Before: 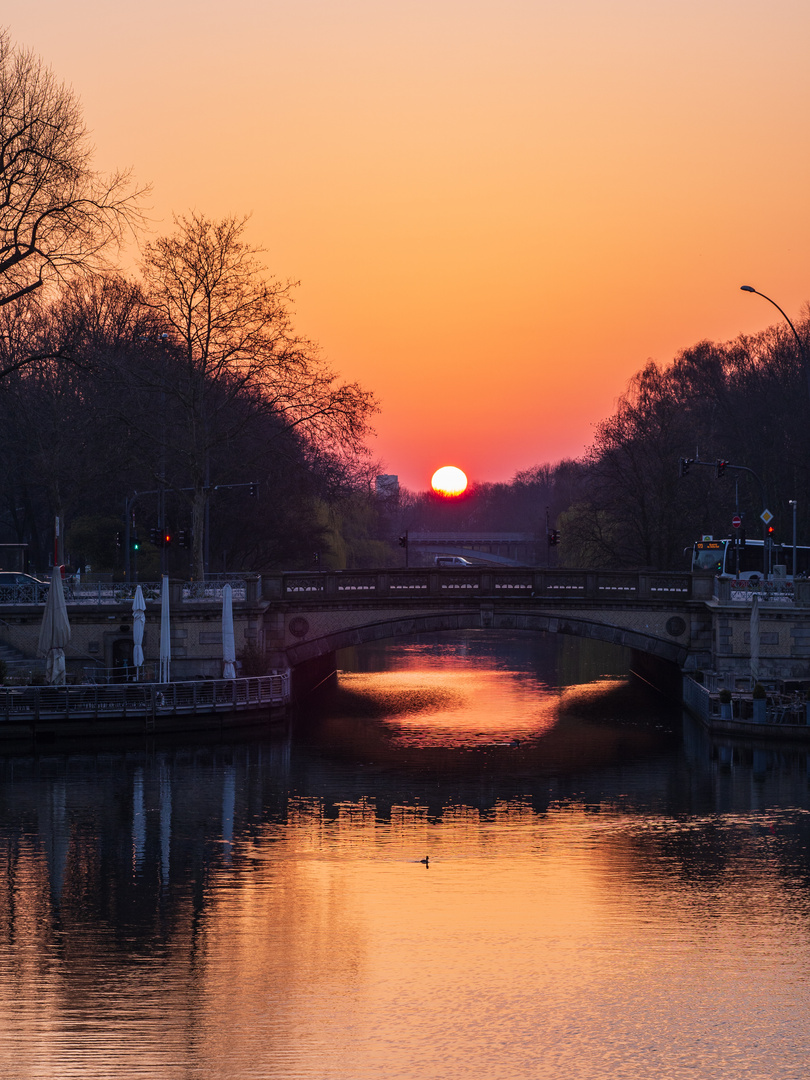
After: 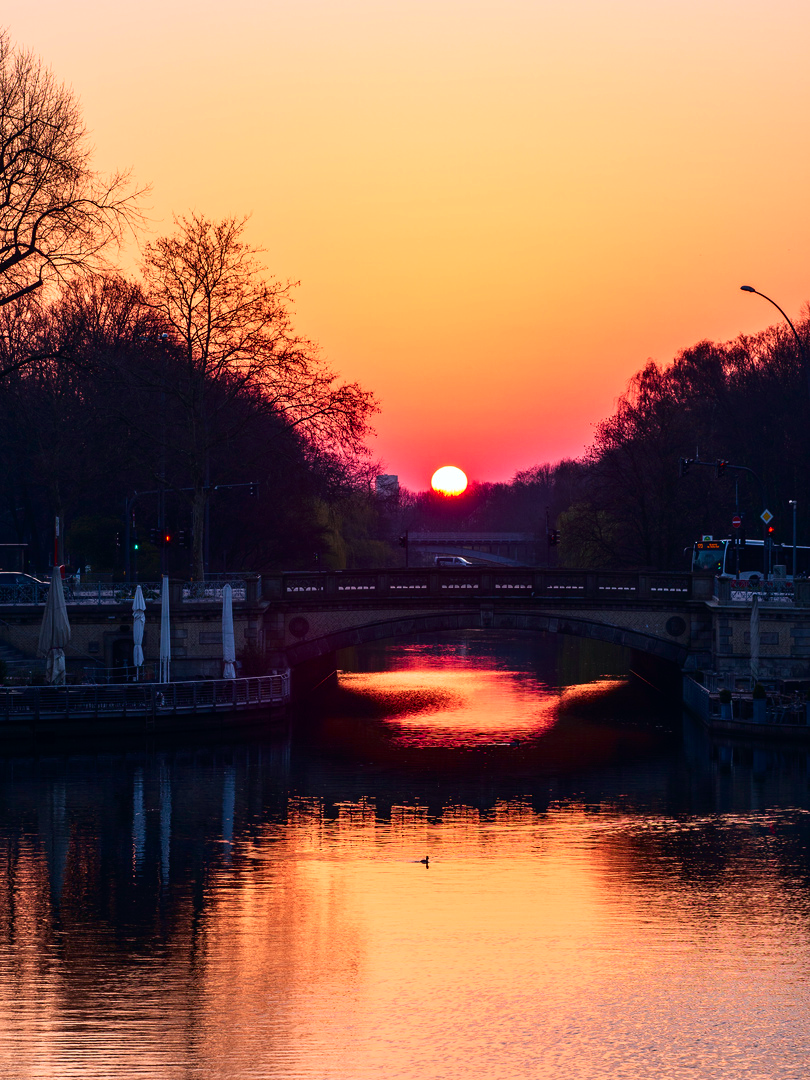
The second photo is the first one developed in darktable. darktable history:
tone curve: curves: ch0 [(0, 0) (0.139, 0.067) (0.319, 0.269) (0.498, 0.505) (0.725, 0.824) (0.864, 0.945) (0.985, 1)]; ch1 [(0, 0) (0.291, 0.197) (0.456, 0.426) (0.495, 0.488) (0.557, 0.578) (0.599, 0.644) (0.702, 0.786) (1, 1)]; ch2 [(0, 0) (0.125, 0.089) (0.353, 0.329) (0.447, 0.43) (0.557, 0.566) (0.63, 0.667) (1, 1)], color space Lab, independent channels, preserve colors none
